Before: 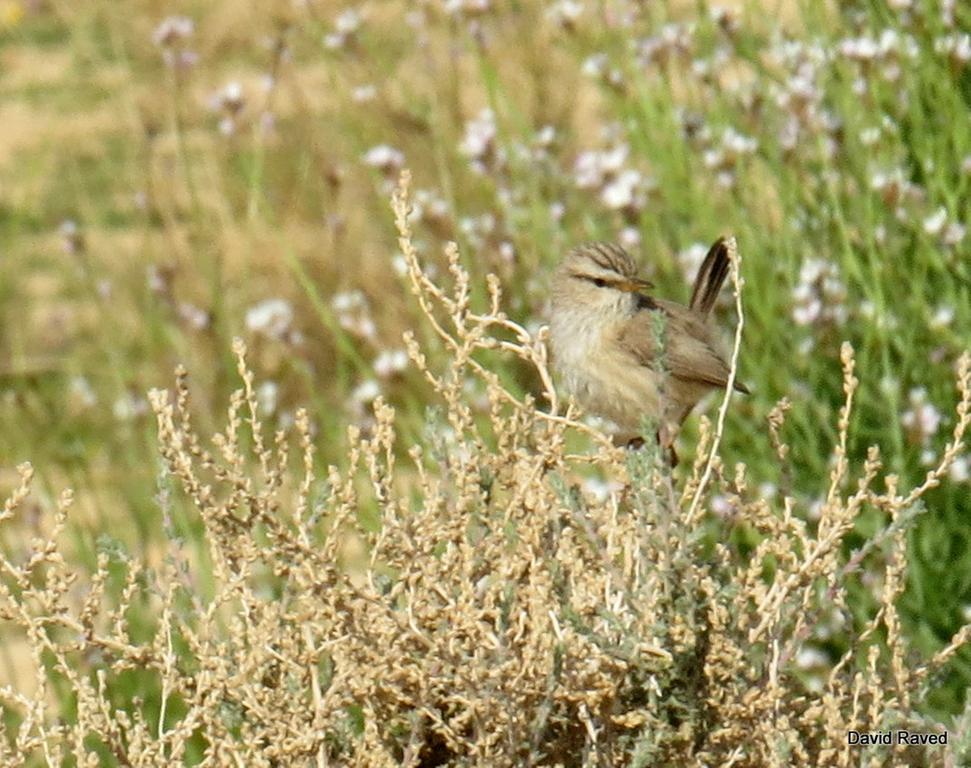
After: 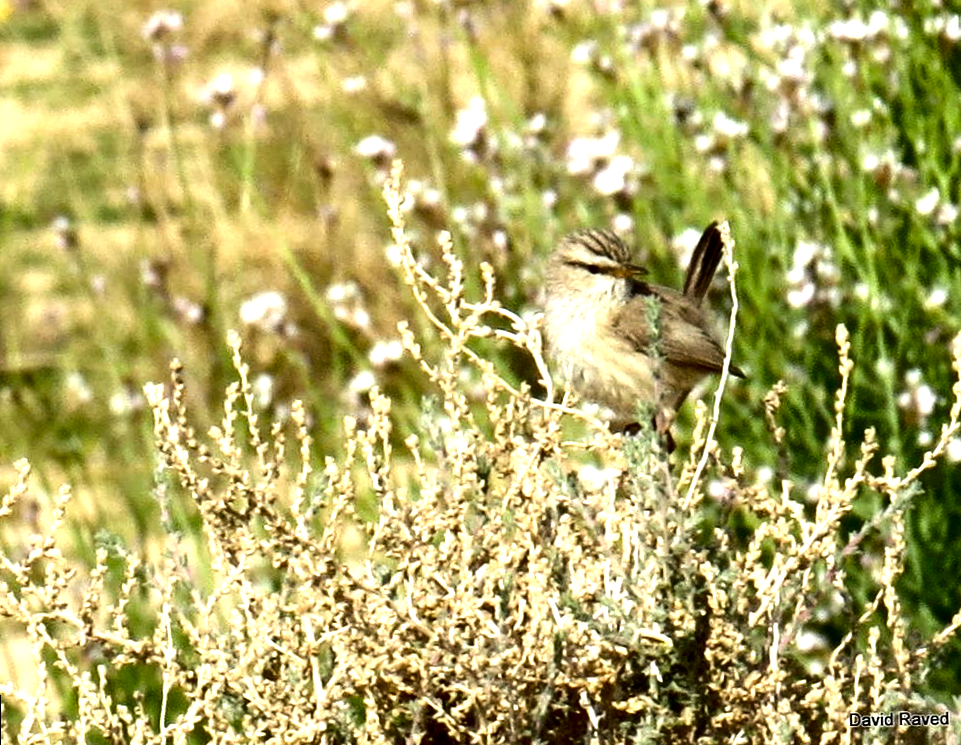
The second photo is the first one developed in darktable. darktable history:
exposure: black level correction 0.007, compensate highlight preservation false
rotate and perspective: rotation -1°, crop left 0.011, crop right 0.989, crop top 0.025, crop bottom 0.975
contrast brightness saturation: brightness -0.2, saturation 0.08
tone equalizer: -8 EV -1.08 EV, -7 EV -1.01 EV, -6 EV -0.867 EV, -5 EV -0.578 EV, -3 EV 0.578 EV, -2 EV 0.867 EV, -1 EV 1.01 EV, +0 EV 1.08 EV, edges refinement/feathering 500, mask exposure compensation -1.57 EV, preserve details no
